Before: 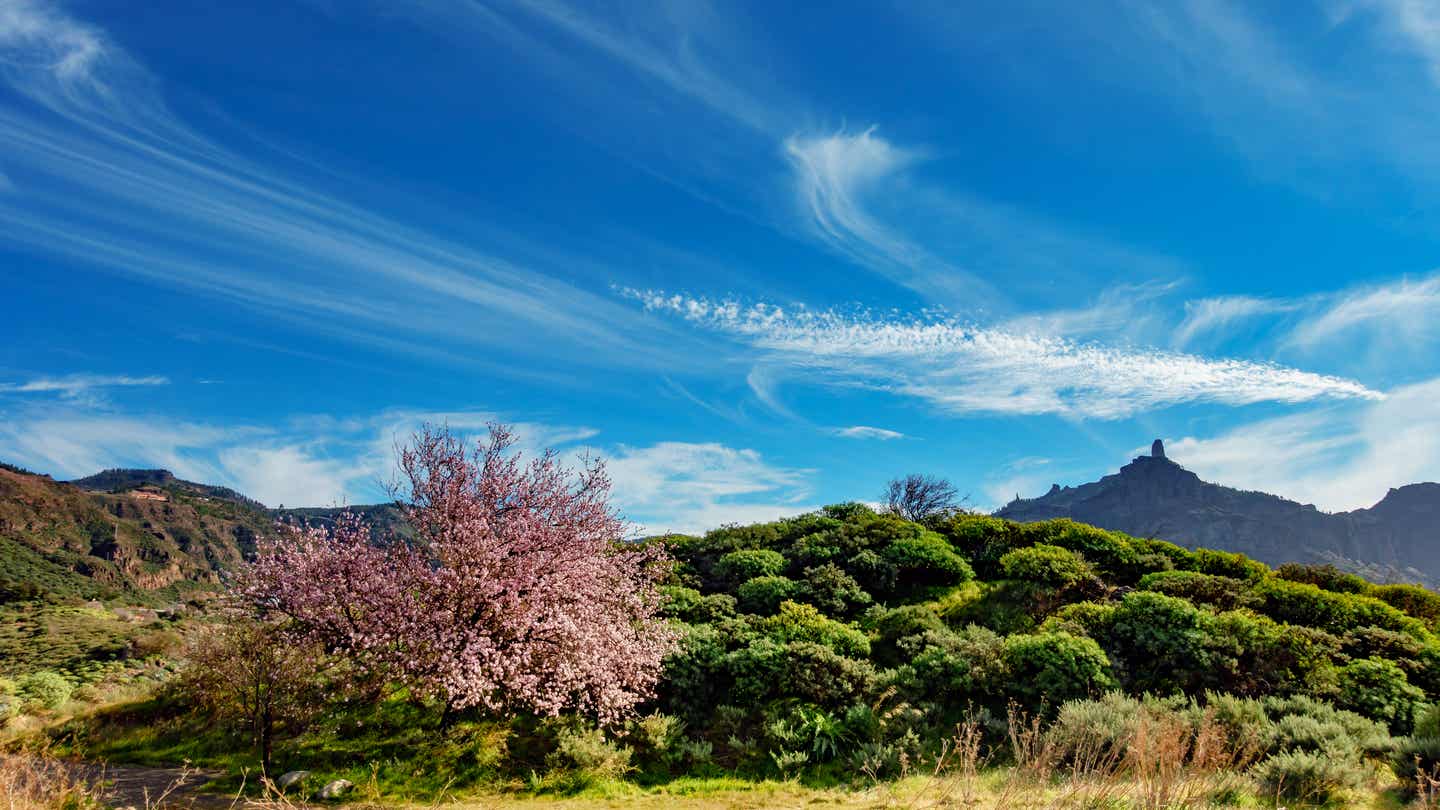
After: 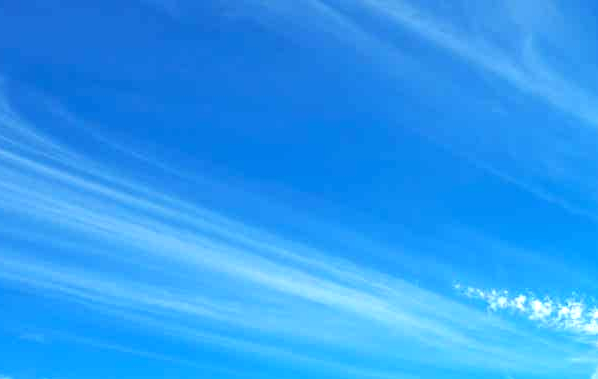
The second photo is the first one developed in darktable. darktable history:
crop and rotate: left 10.862%, top 0.101%, right 47.608%, bottom 52.991%
exposure: black level correction 0, exposure 1.001 EV, compensate highlight preservation false
